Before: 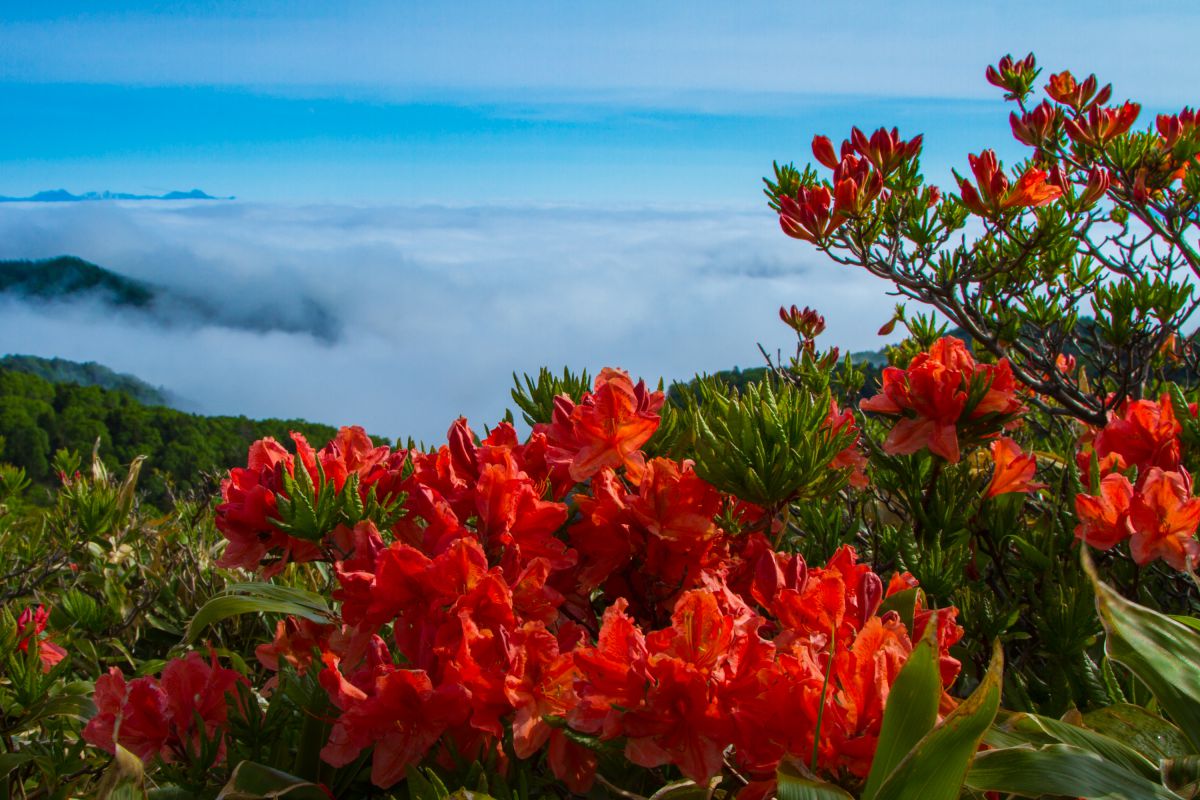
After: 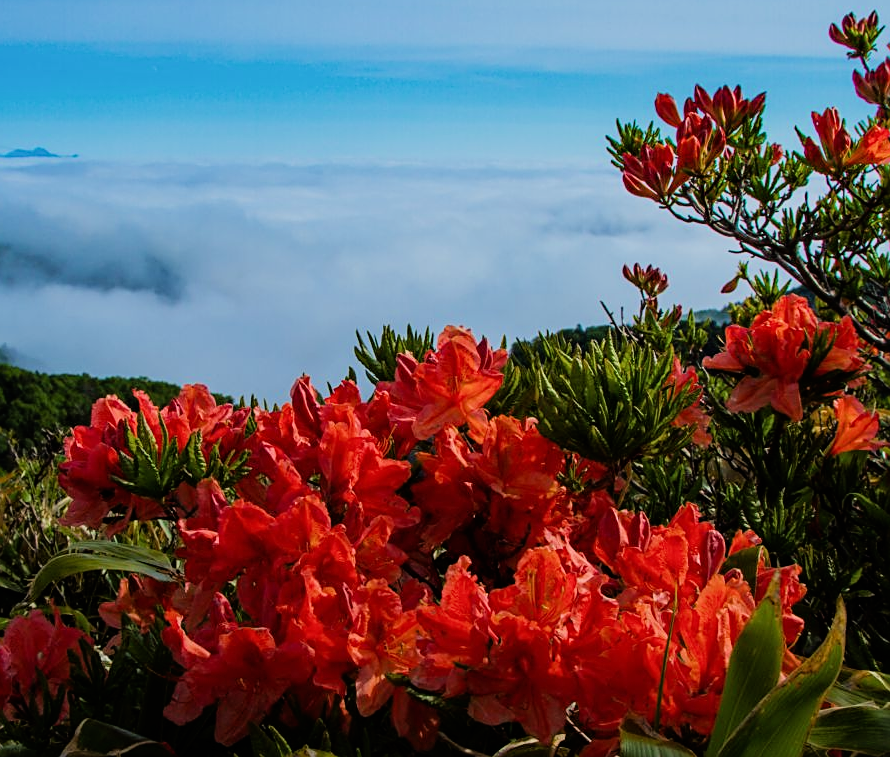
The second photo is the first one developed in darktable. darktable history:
filmic rgb: black relative exposure -7.75 EV, white relative exposure 4.4 EV, threshold 3 EV, hardness 3.76, latitude 50%, contrast 1.1, color science v5 (2021), contrast in shadows safe, contrast in highlights safe, enable highlight reconstruction true
sharpen: on, module defaults
crop and rotate: left 13.15%, top 5.251%, right 12.609%
